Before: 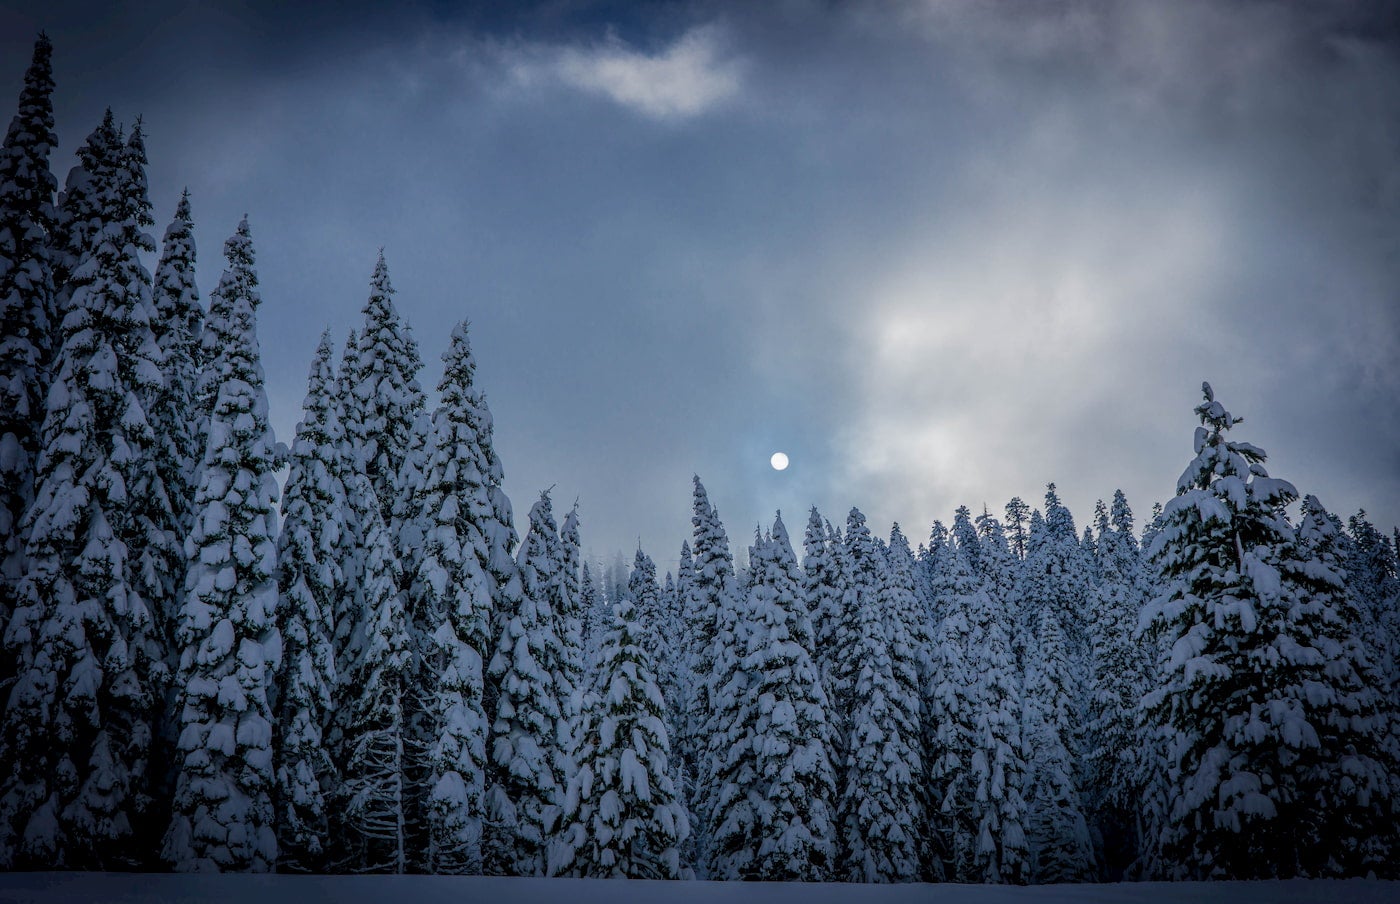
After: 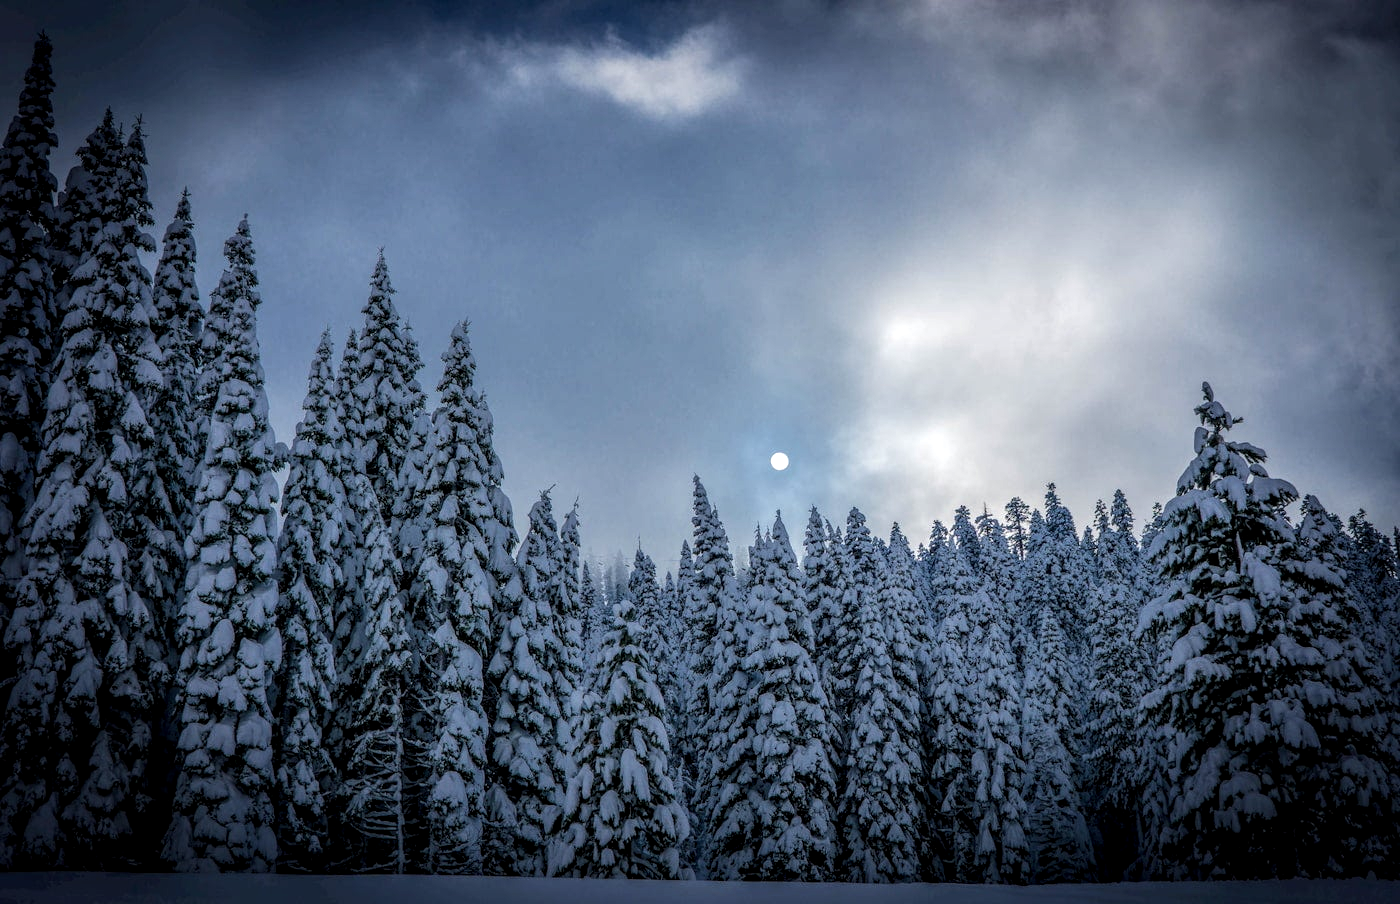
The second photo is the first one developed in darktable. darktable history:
tone equalizer: -8 EV -0.417 EV, -7 EV -0.389 EV, -6 EV -0.333 EV, -5 EV -0.222 EV, -3 EV 0.222 EV, -2 EV 0.333 EV, -1 EV 0.389 EV, +0 EV 0.417 EV, edges refinement/feathering 500, mask exposure compensation -1.57 EV, preserve details no
local contrast: on, module defaults
